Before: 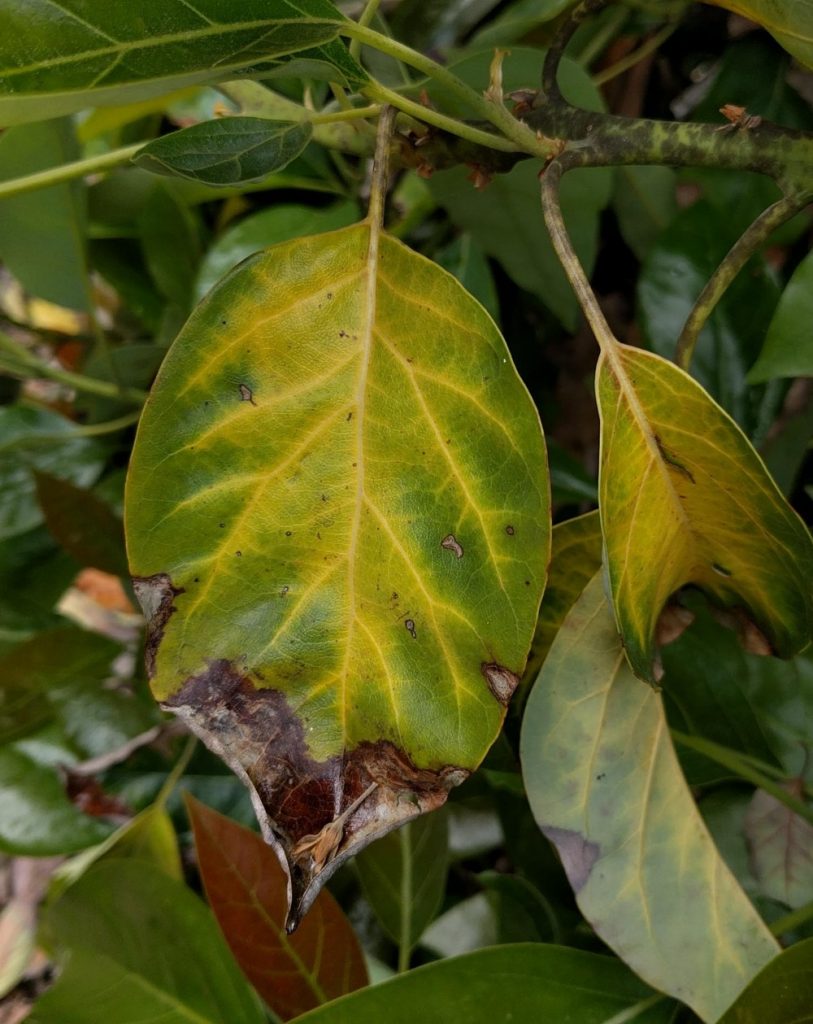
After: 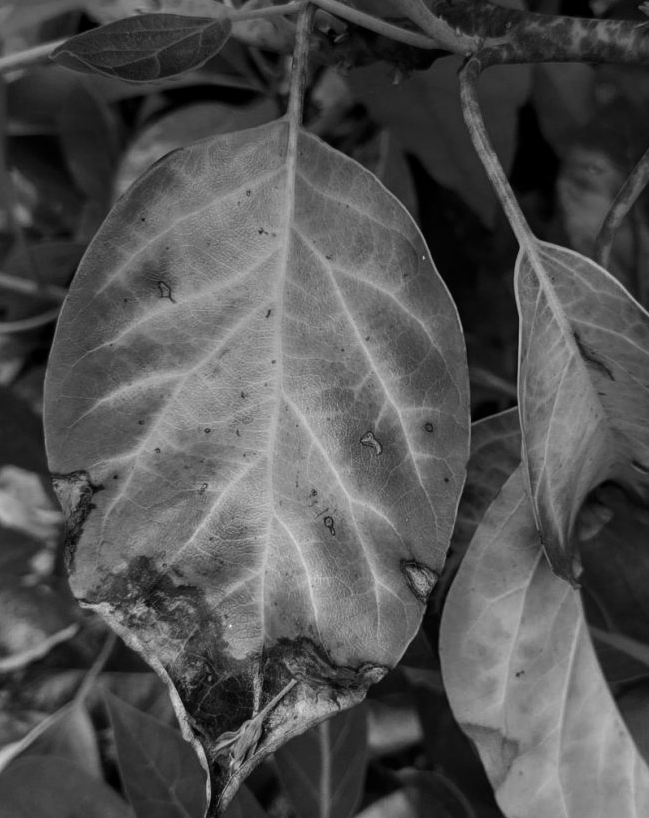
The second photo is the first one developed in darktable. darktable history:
shadows and highlights: shadows 25, highlights -25
graduated density: hue 238.83°, saturation 50%
local contrast: detail 110%
crop and rotate: left 10.071%, top 10.071%, right 10.02%, bottom 10.02%
monochrome: a -74.22, b 78.2
tone equalizer: -8 EV -0.417 EV, -7 EV -0.389 EV, -6 EV -0.333 EV, -5 EV -0.222 EV, -3 EV 0.222 EV, -2 EV 0.333 EV, -1 EV 0.389 EV, +0 EV 0.417 EV, edges refinement/feathering 500, mask exposure compensation -1.57 EV, preserve details no
exposure: exposure 0.197 EV, compensate highlight preservation false
